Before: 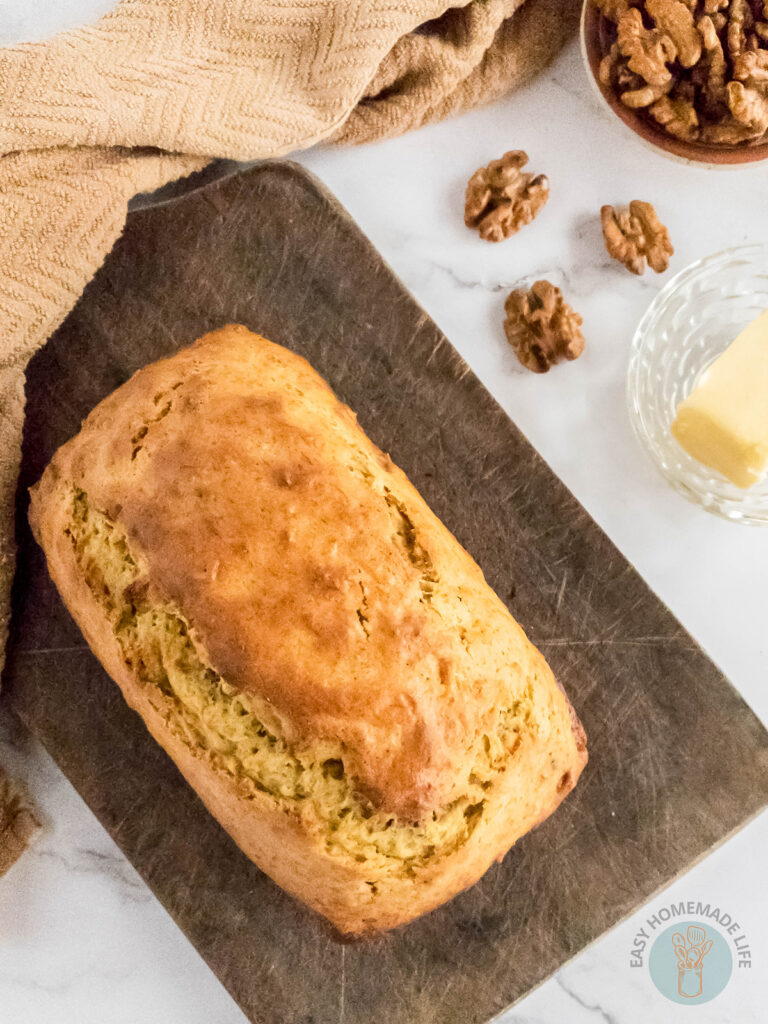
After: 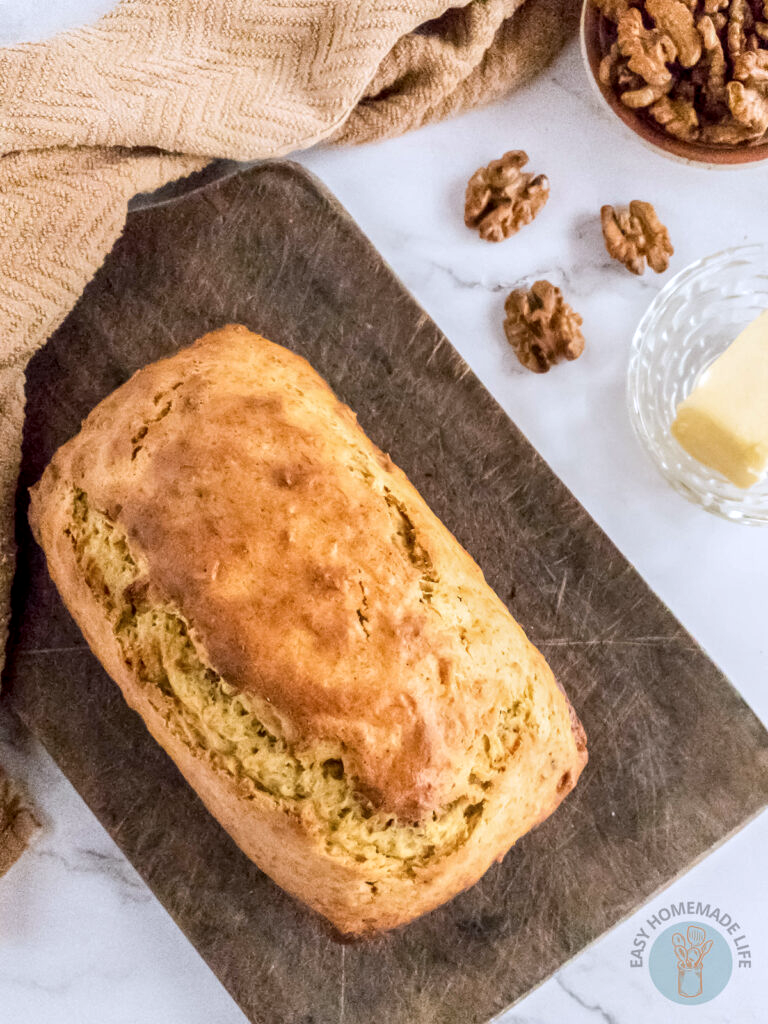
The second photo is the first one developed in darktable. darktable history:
color calibration: illuminant as shot in camera, x 0.358, y 0.373, temperature 4628.91 K
color correction: highlights a* -0.182, highlights b* -0.124
local contrast: on, module defaults
